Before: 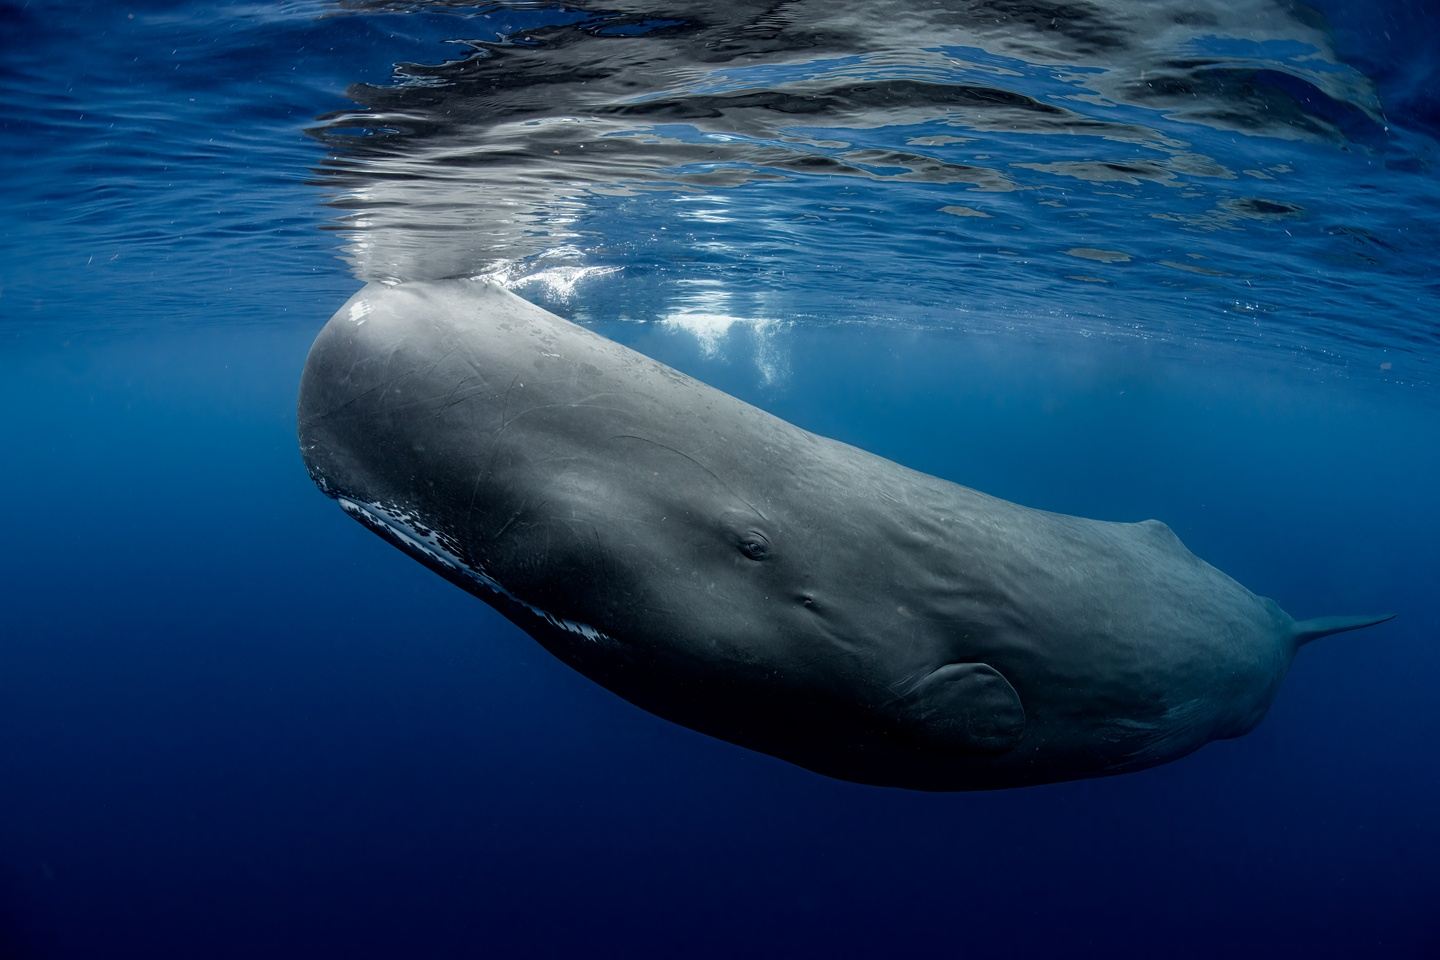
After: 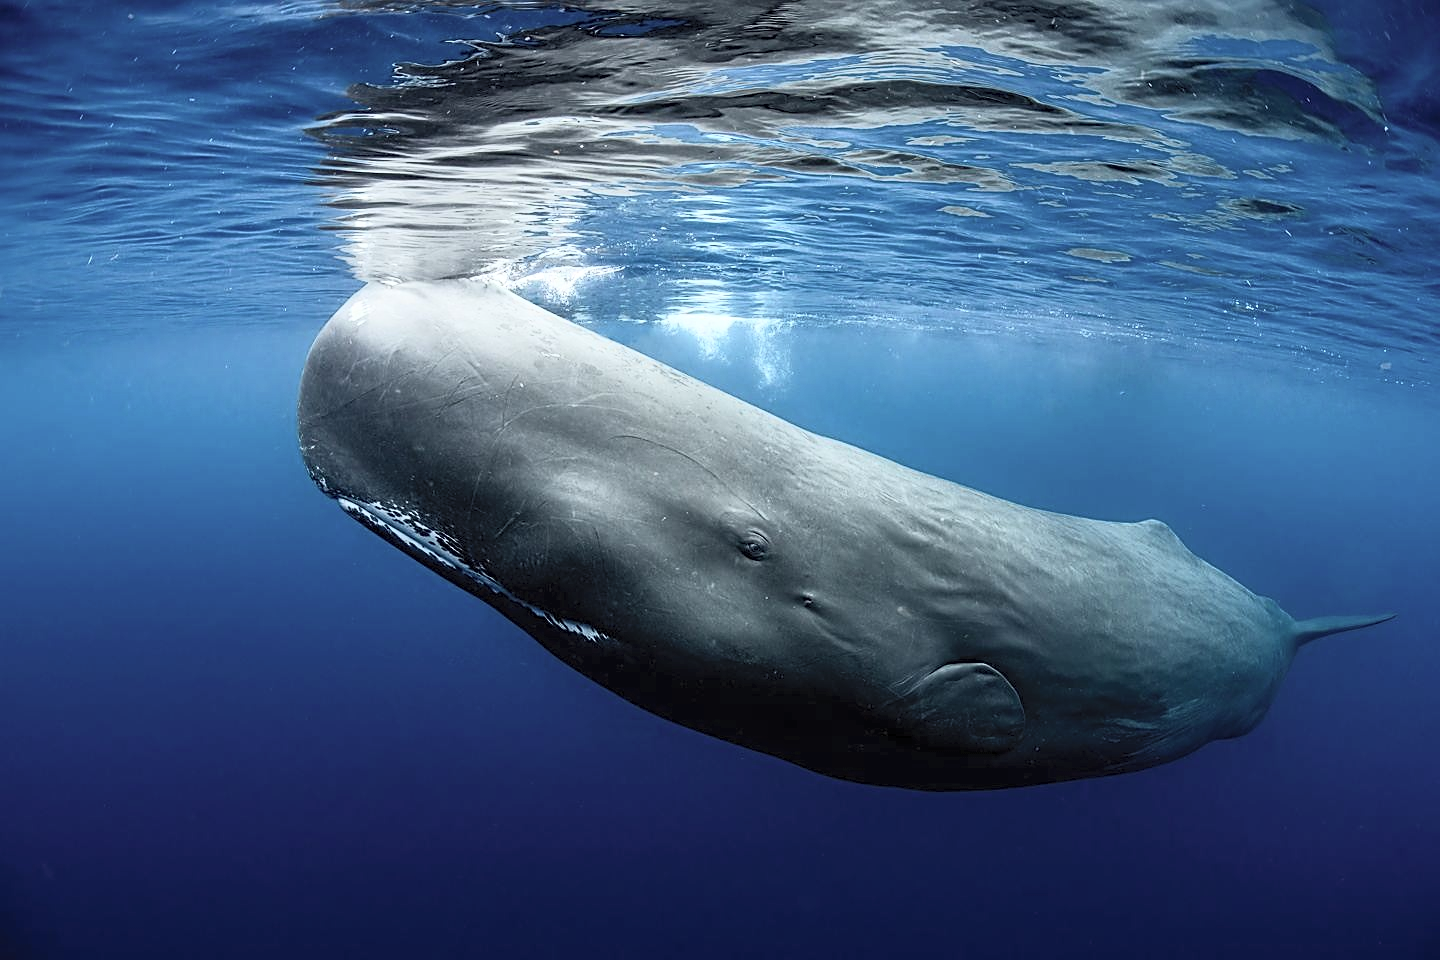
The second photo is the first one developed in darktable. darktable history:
sharpen: on, module defaults
contrast brightness saturation: contrast 0.394, brightness 0.534
